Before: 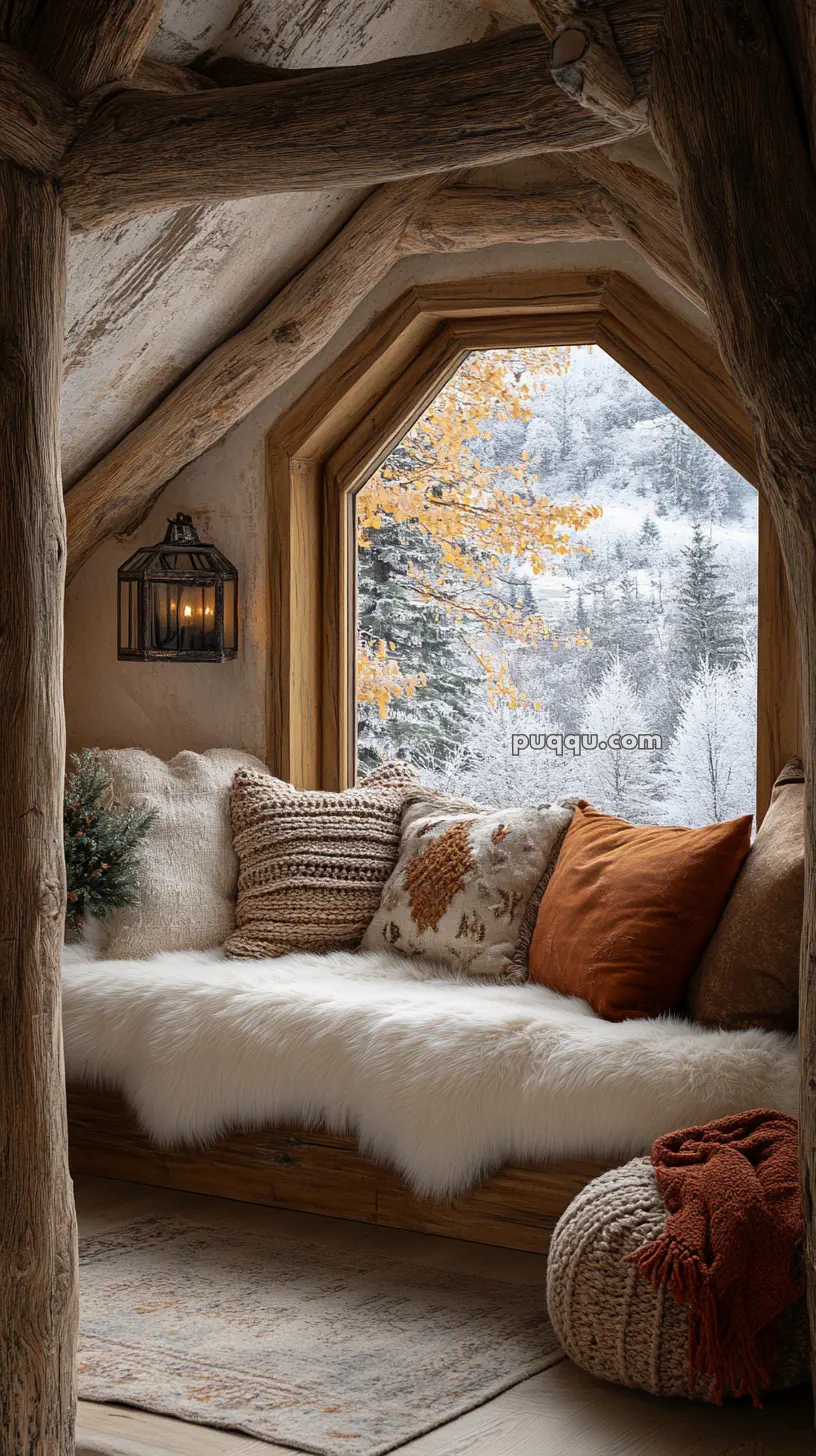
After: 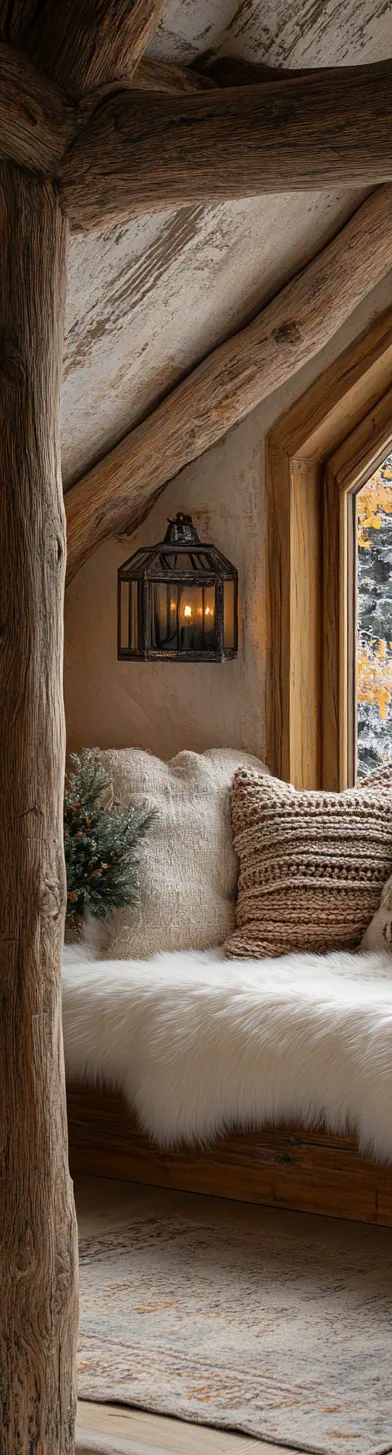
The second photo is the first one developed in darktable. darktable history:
crop and rotate: left 0.038%, top 0%, right 51.807%
contrast brightness saturation: saturation 0.096
